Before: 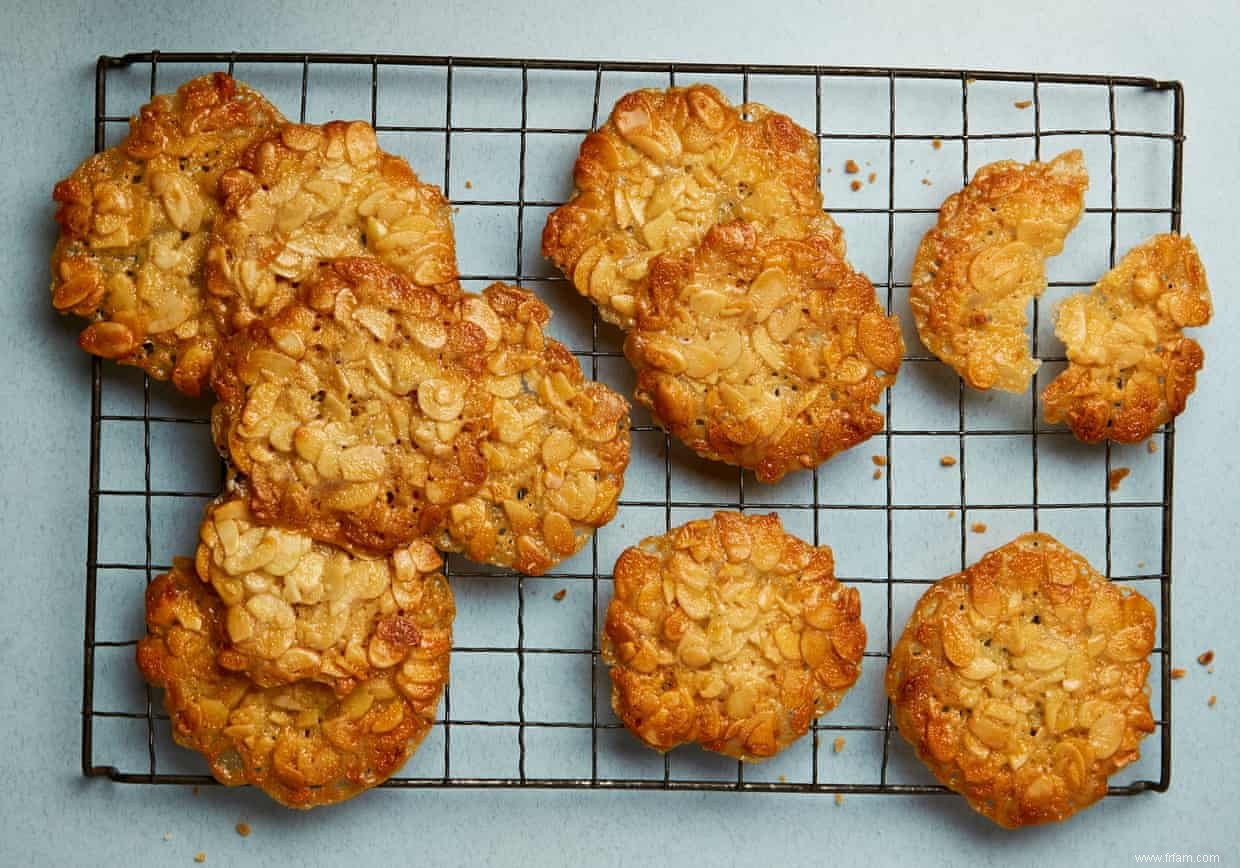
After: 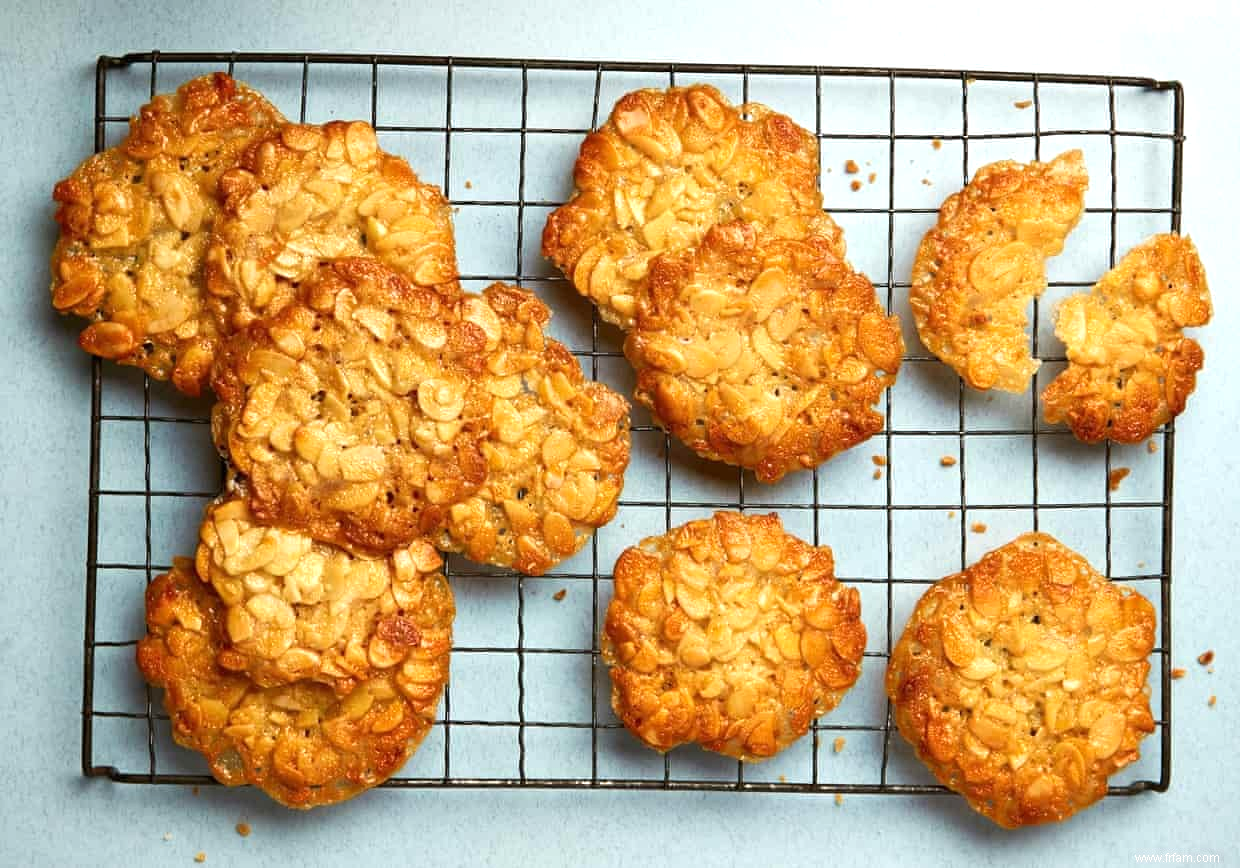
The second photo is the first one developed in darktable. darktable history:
exposure: exposure 0.6 EV, compensate highlight preservation false
